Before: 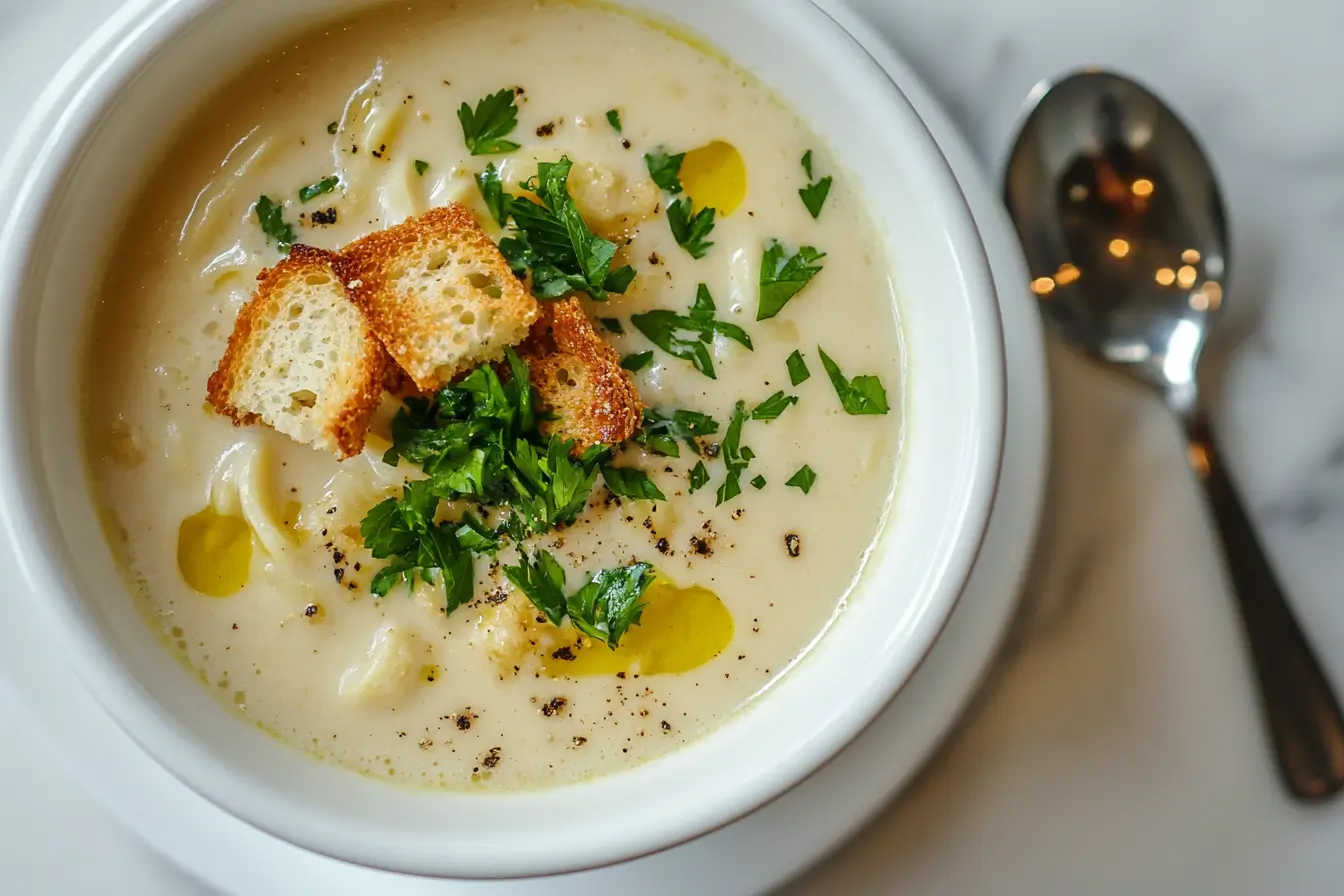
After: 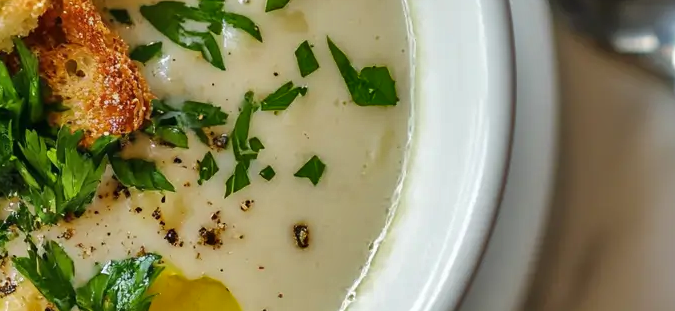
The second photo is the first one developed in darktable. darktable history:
crop: left 36.582%, top 34.57%, right 13.141%, bottom 30.661%
shadows and highlights: shadows 20.84, highlights -80.84, soften with gaussian
